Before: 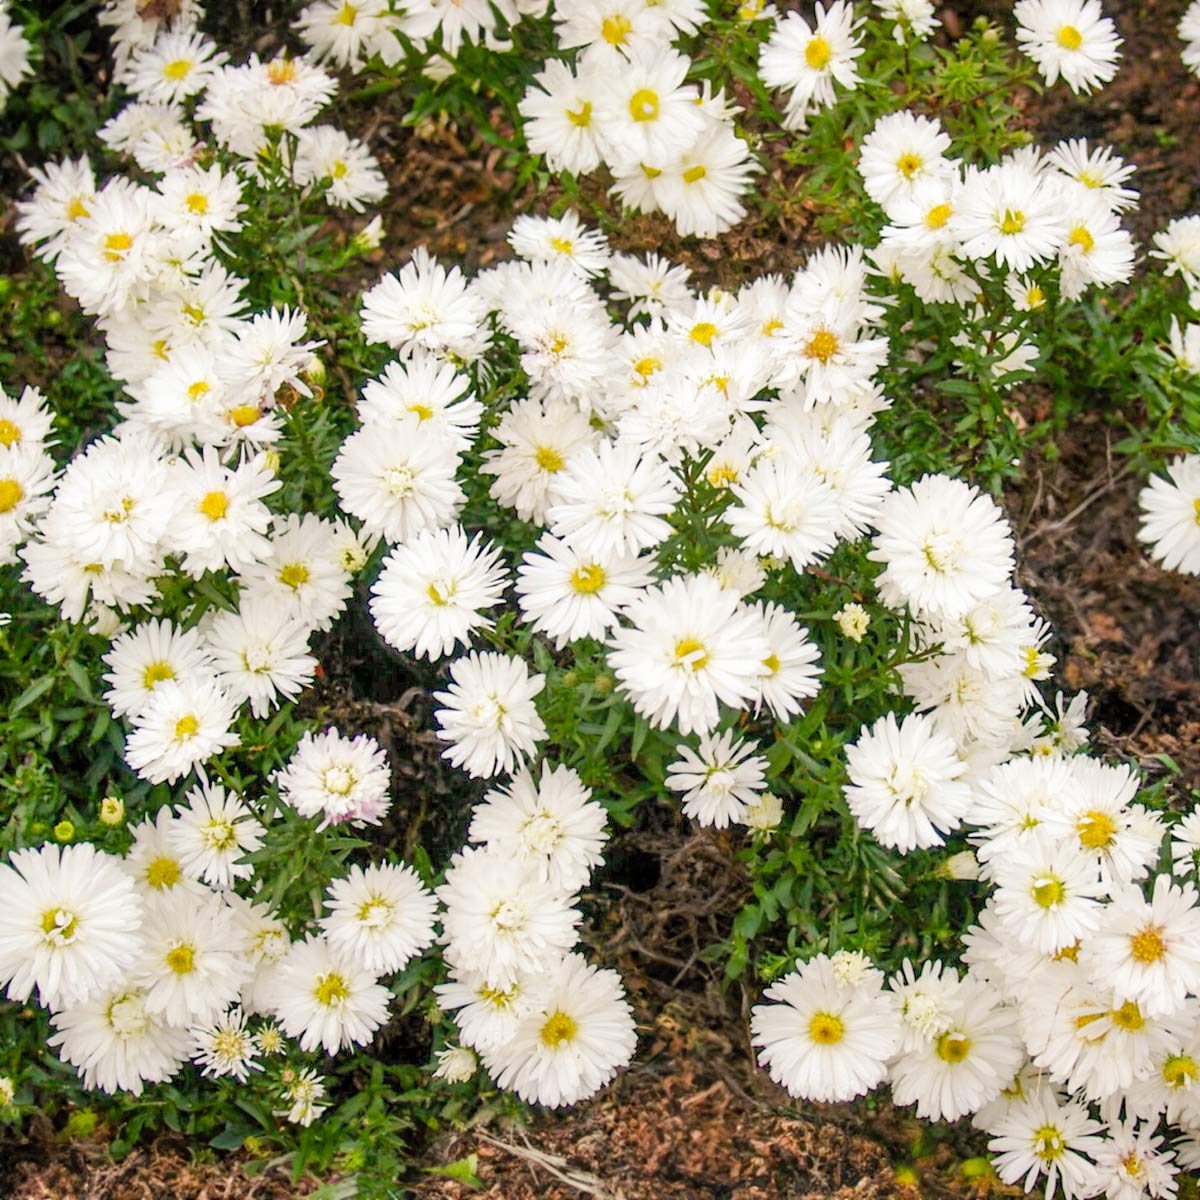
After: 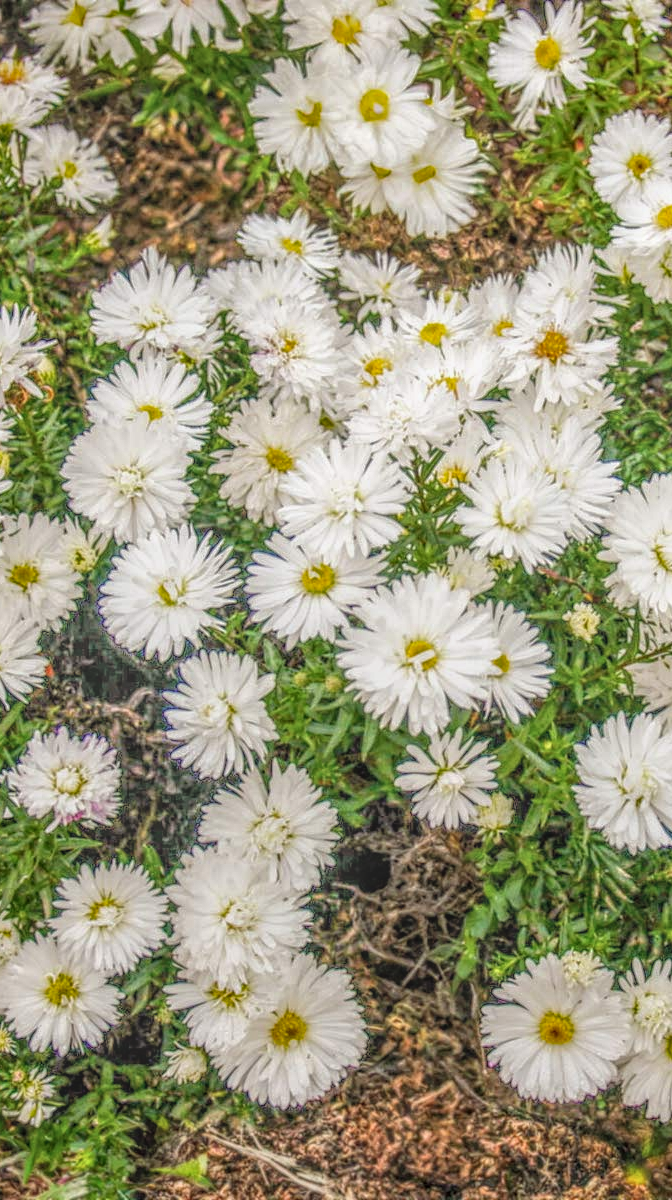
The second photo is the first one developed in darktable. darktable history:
local contrast: highlights 3%, shadows 1%, detail 201%, midtone range 0.248
crop and rotate: left 22.568%, right 21.43%
